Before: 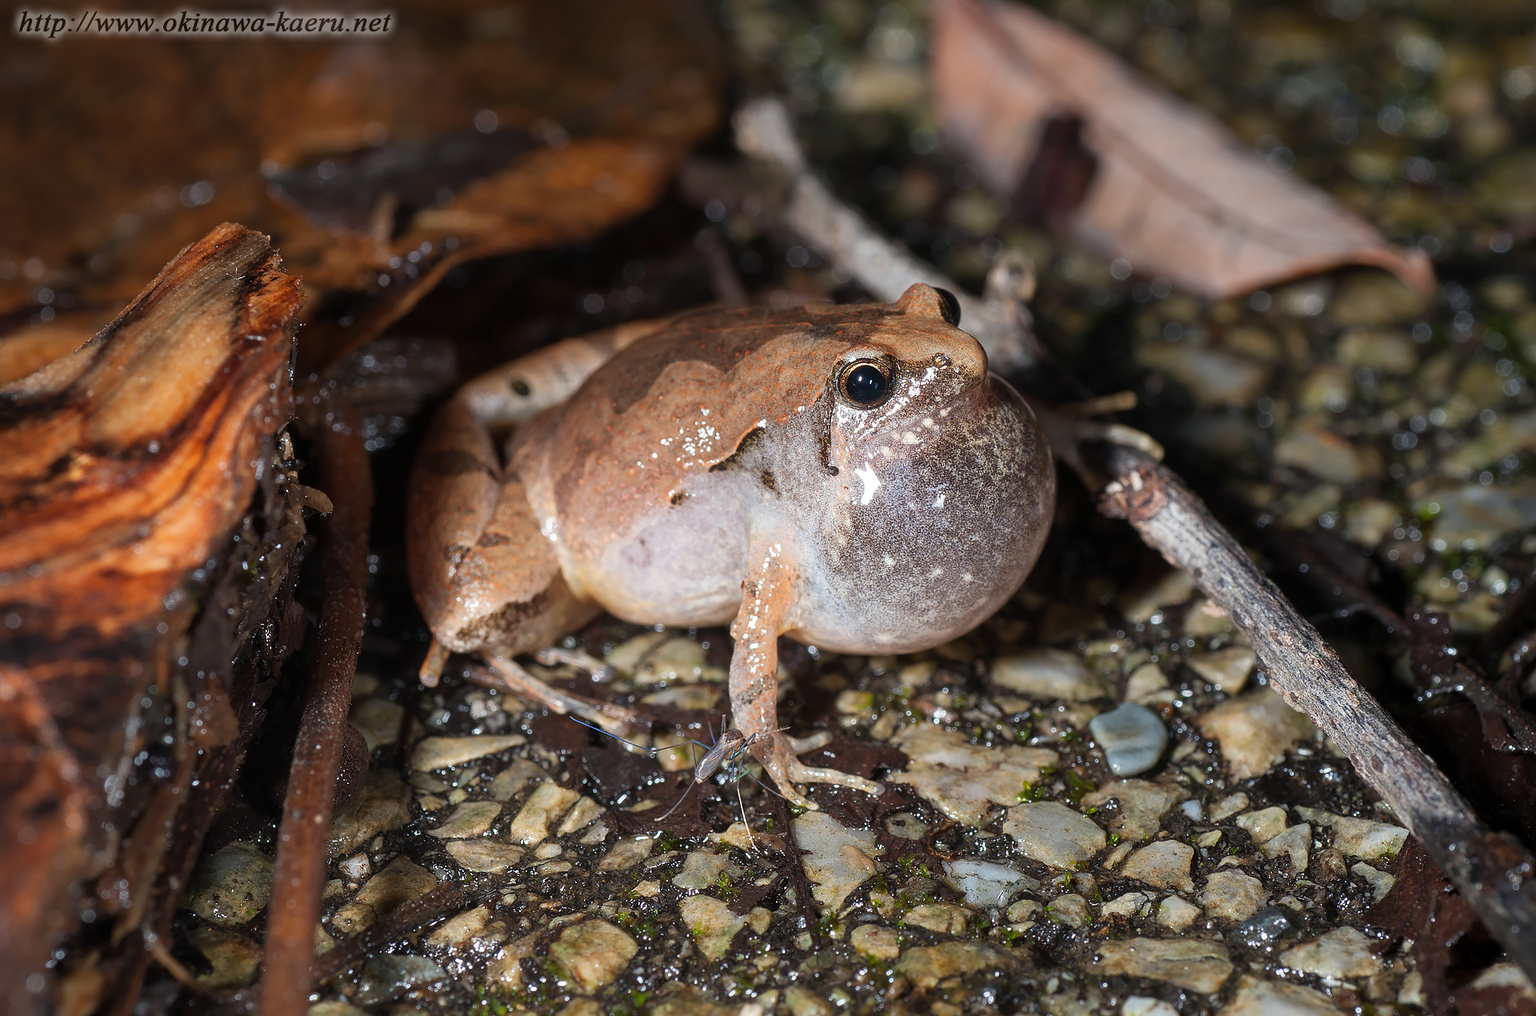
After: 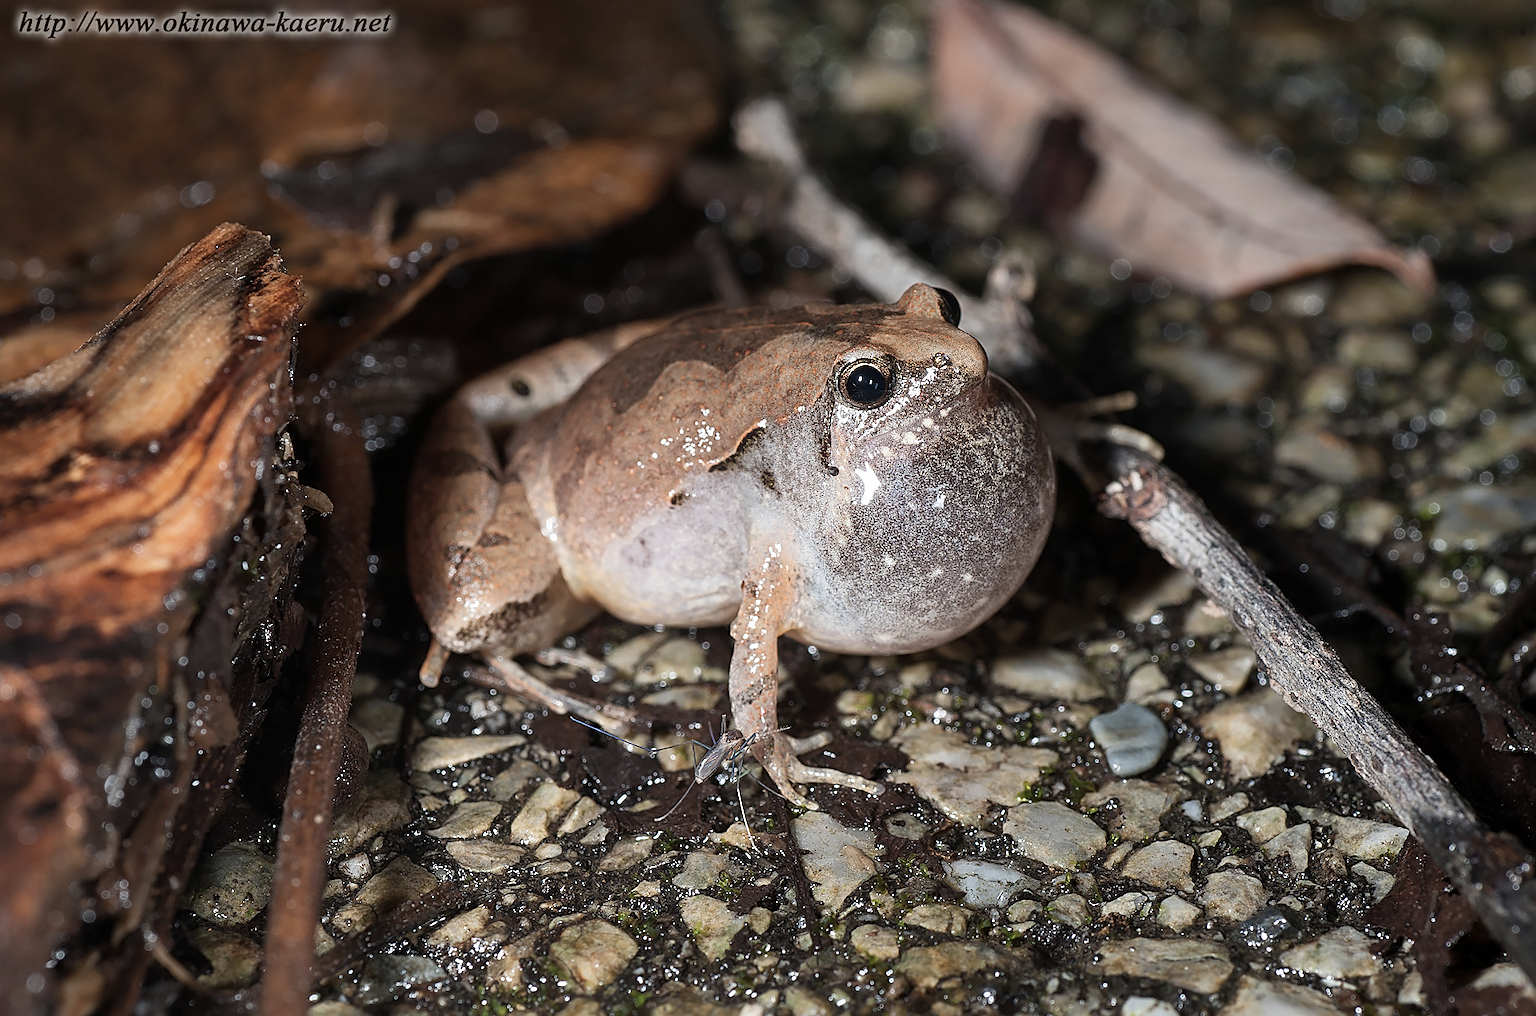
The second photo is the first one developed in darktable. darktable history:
contrast brightness saturation: contrast 0.1, saturation -0.3
sharpen: on, module defaults
shadows and highlights: shadows 25, highlights -48, soften with gaussian
